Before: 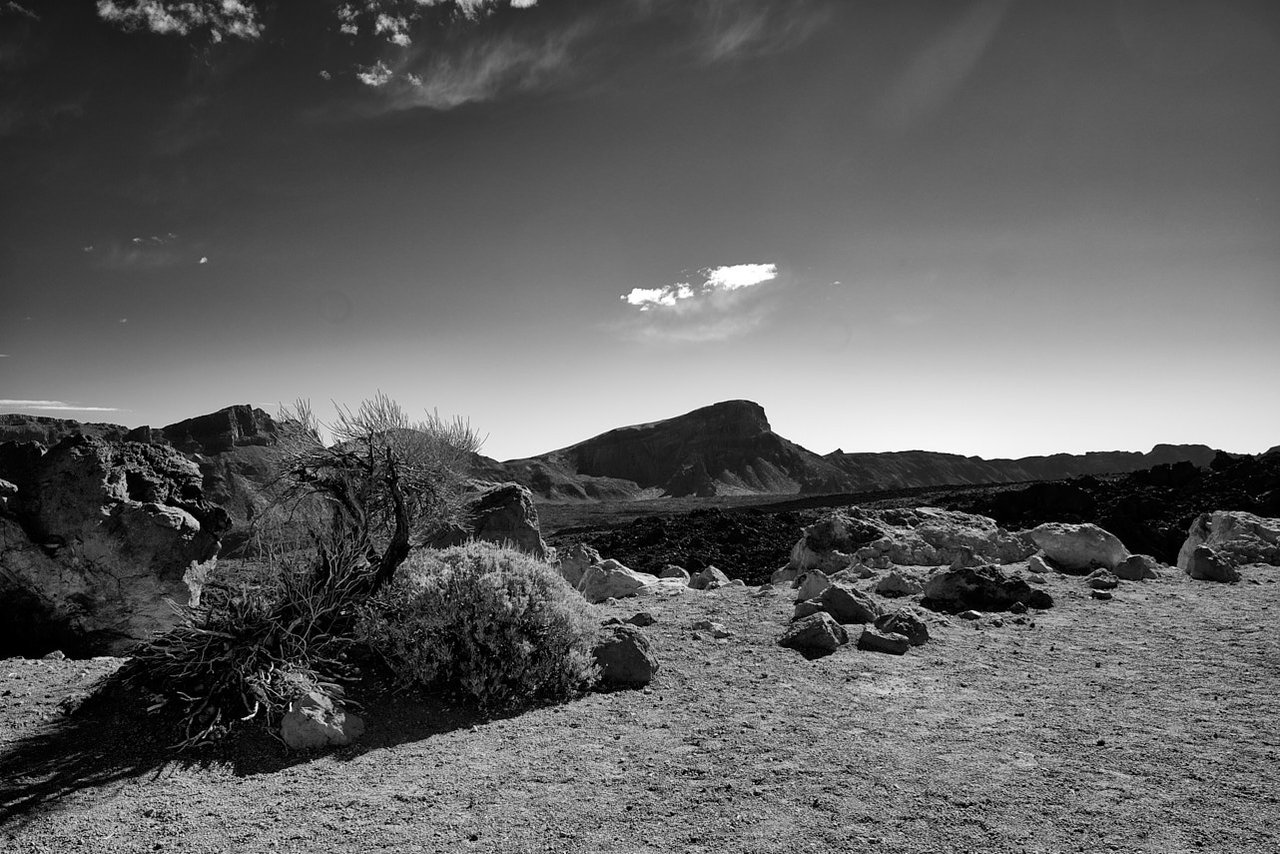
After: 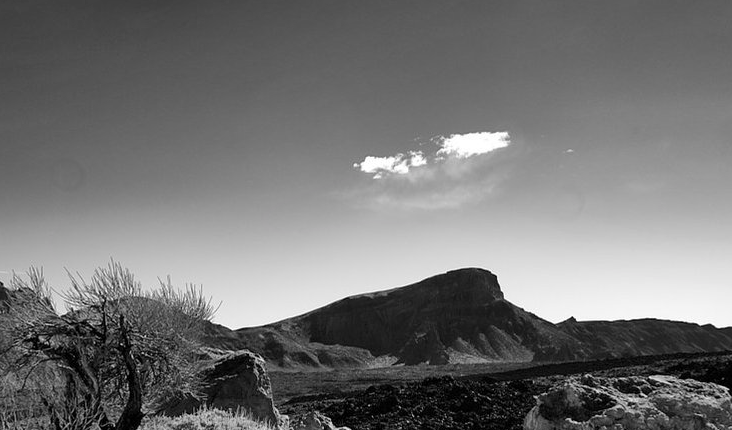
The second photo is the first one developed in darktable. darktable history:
crop: left 20.932%, top 15.471%, right 21.848%, bottom 34.081%
shadows and highlights: highlights color adjustment 0%, soften with gaussian
